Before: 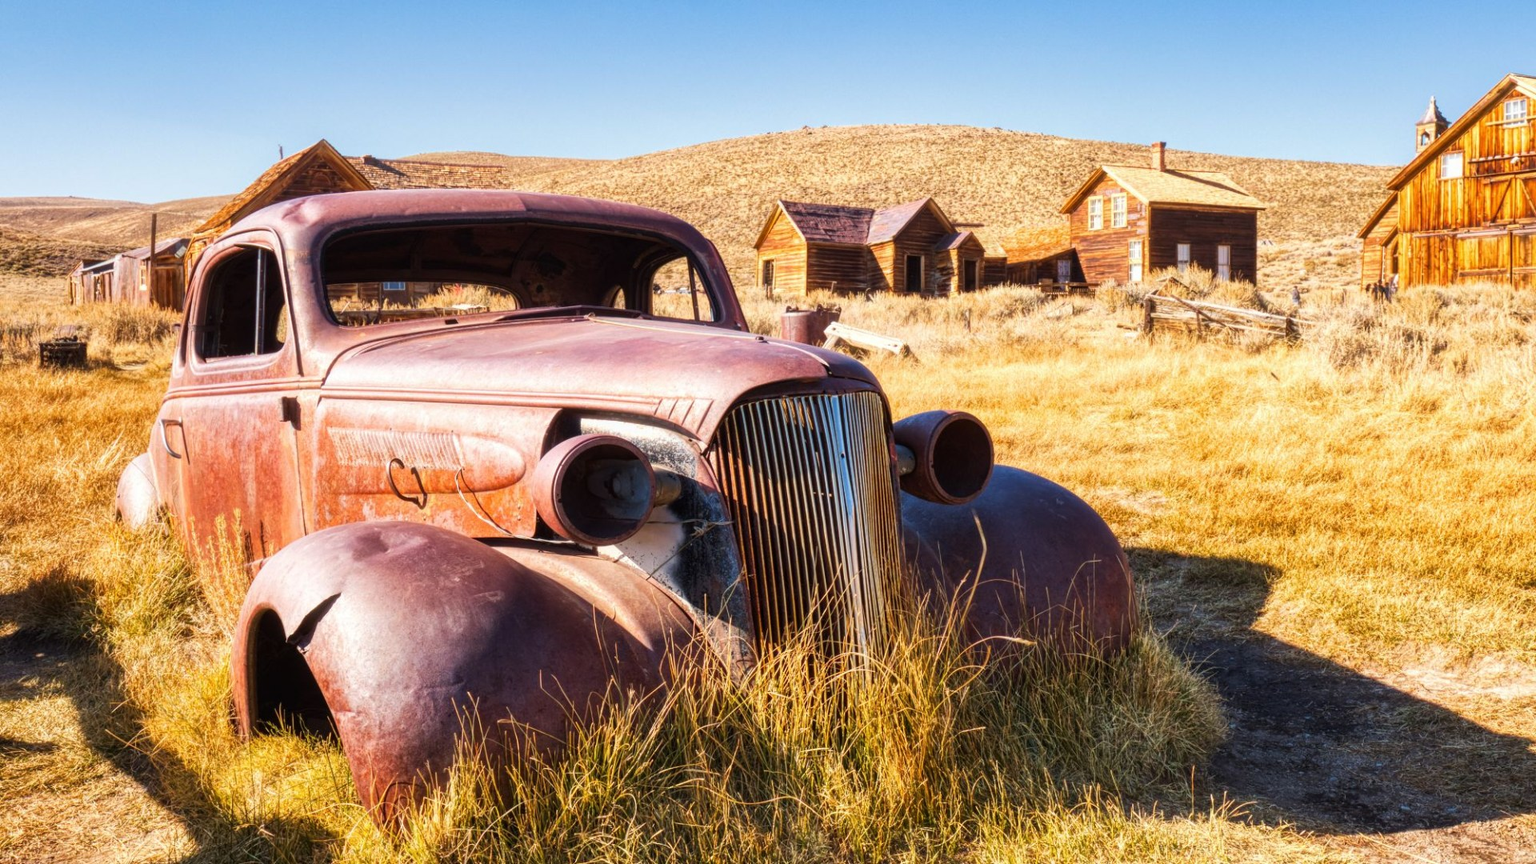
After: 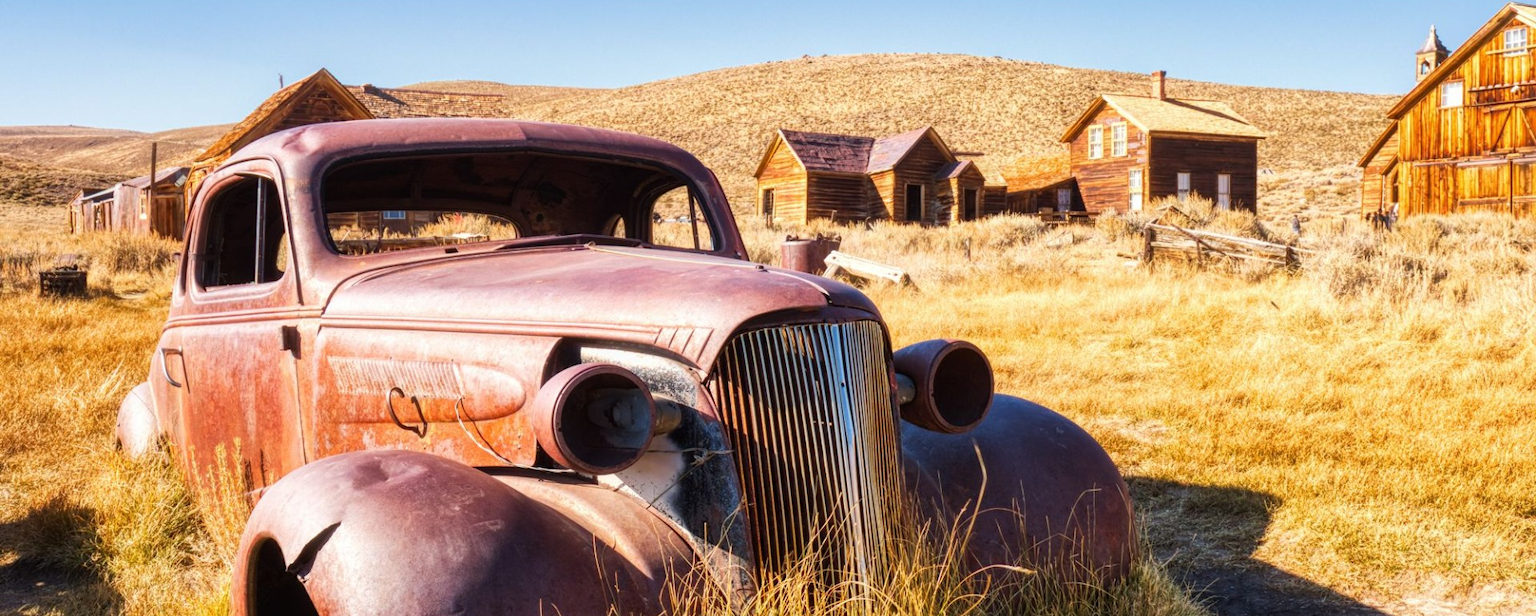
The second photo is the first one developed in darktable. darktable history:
crop and rotate: top 8.283%, bottom 20.308%
